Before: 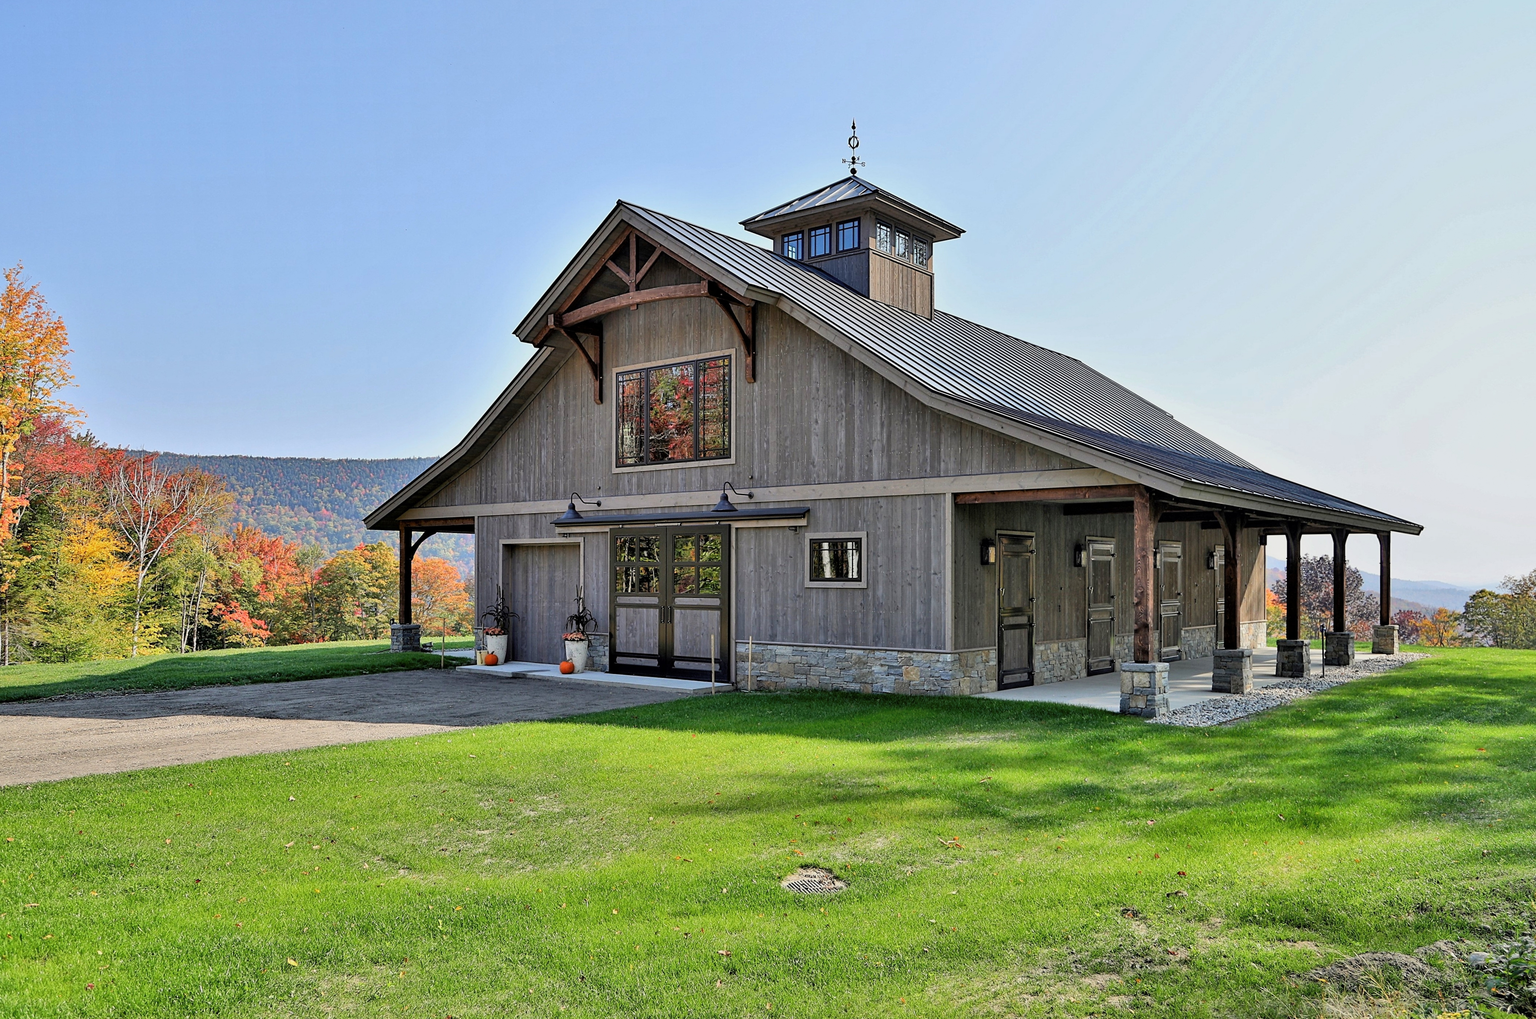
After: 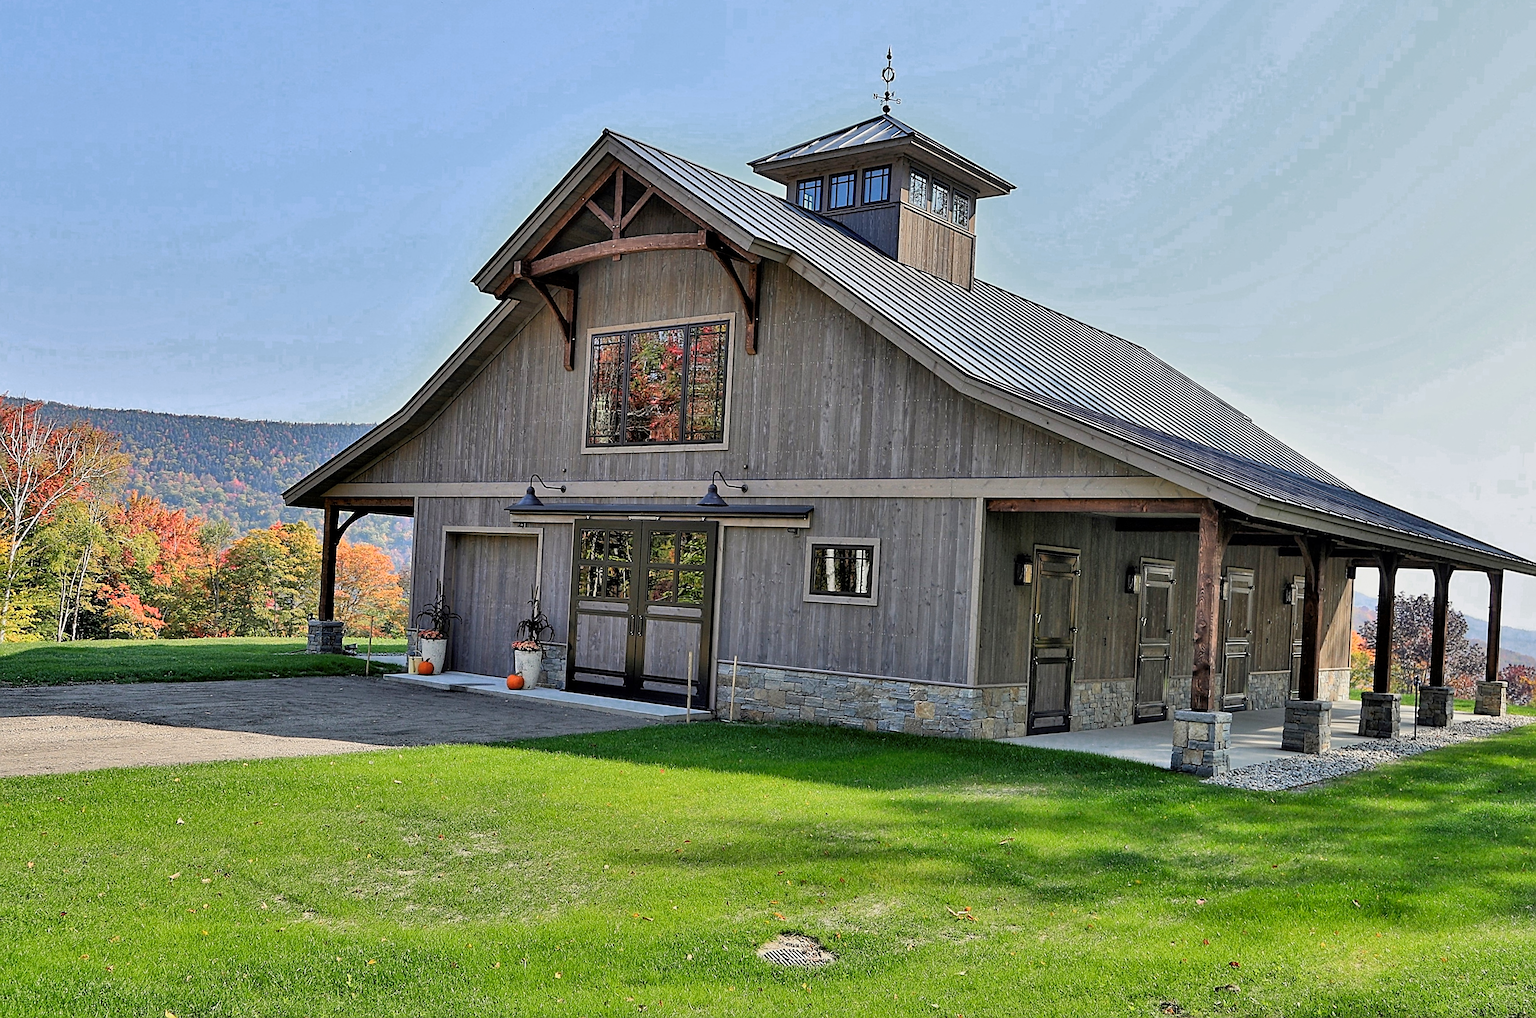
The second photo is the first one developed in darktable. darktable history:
color zones: curves: ch0 [(0.25, 0.5) (0.636, 0.25) (0.75, 0.5)]
exposure: exposure 0.028 EV, compensate highlight preservation false
crop and rotate: angle -2.91°, left 5.128%, top 5.2%, right 4.602%, bottom 4.54%
sharpen: on, module defaults
